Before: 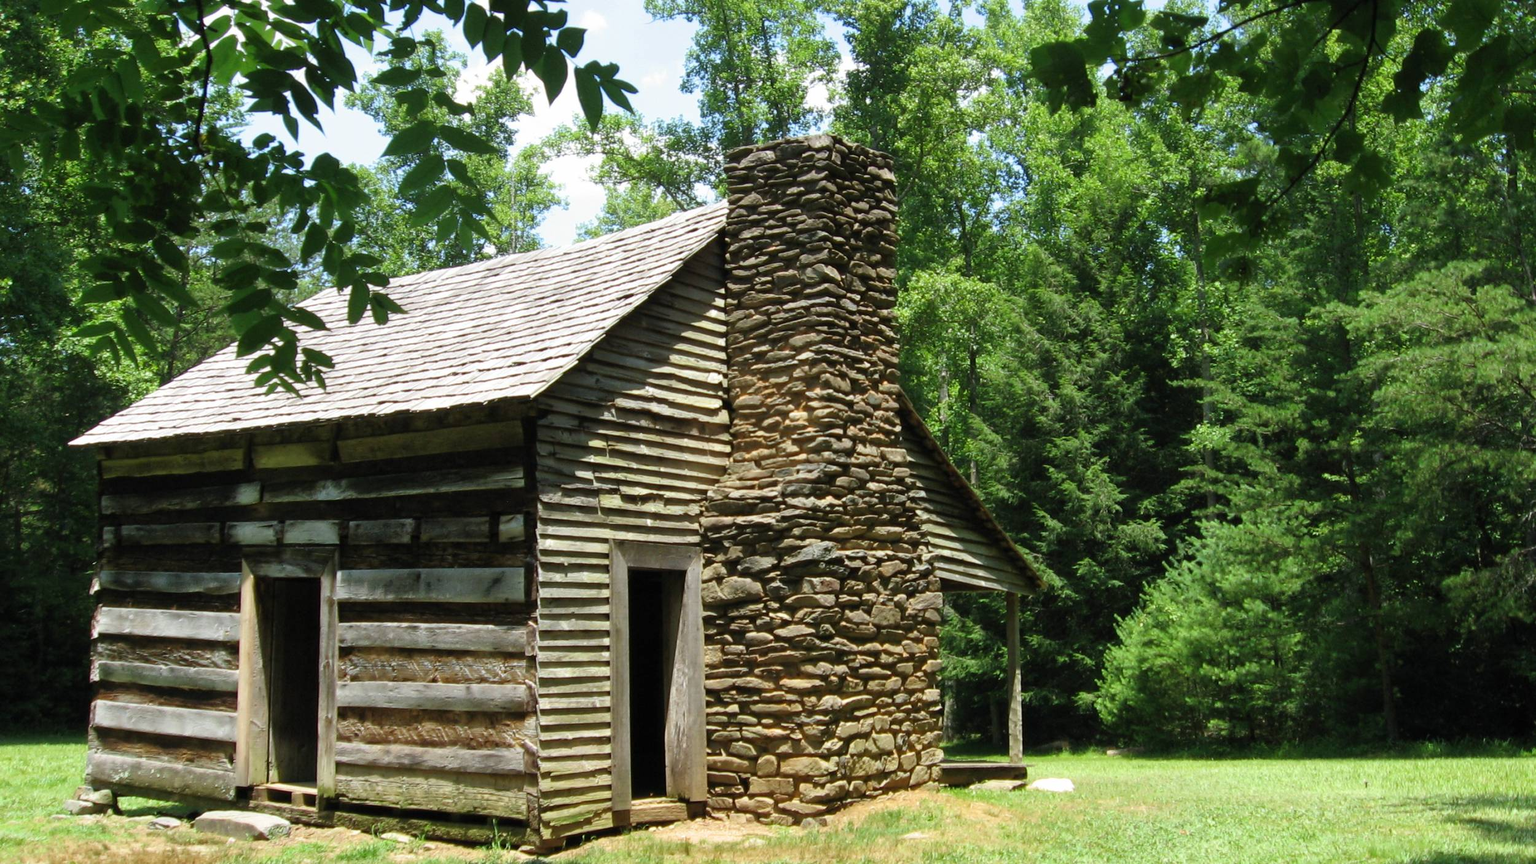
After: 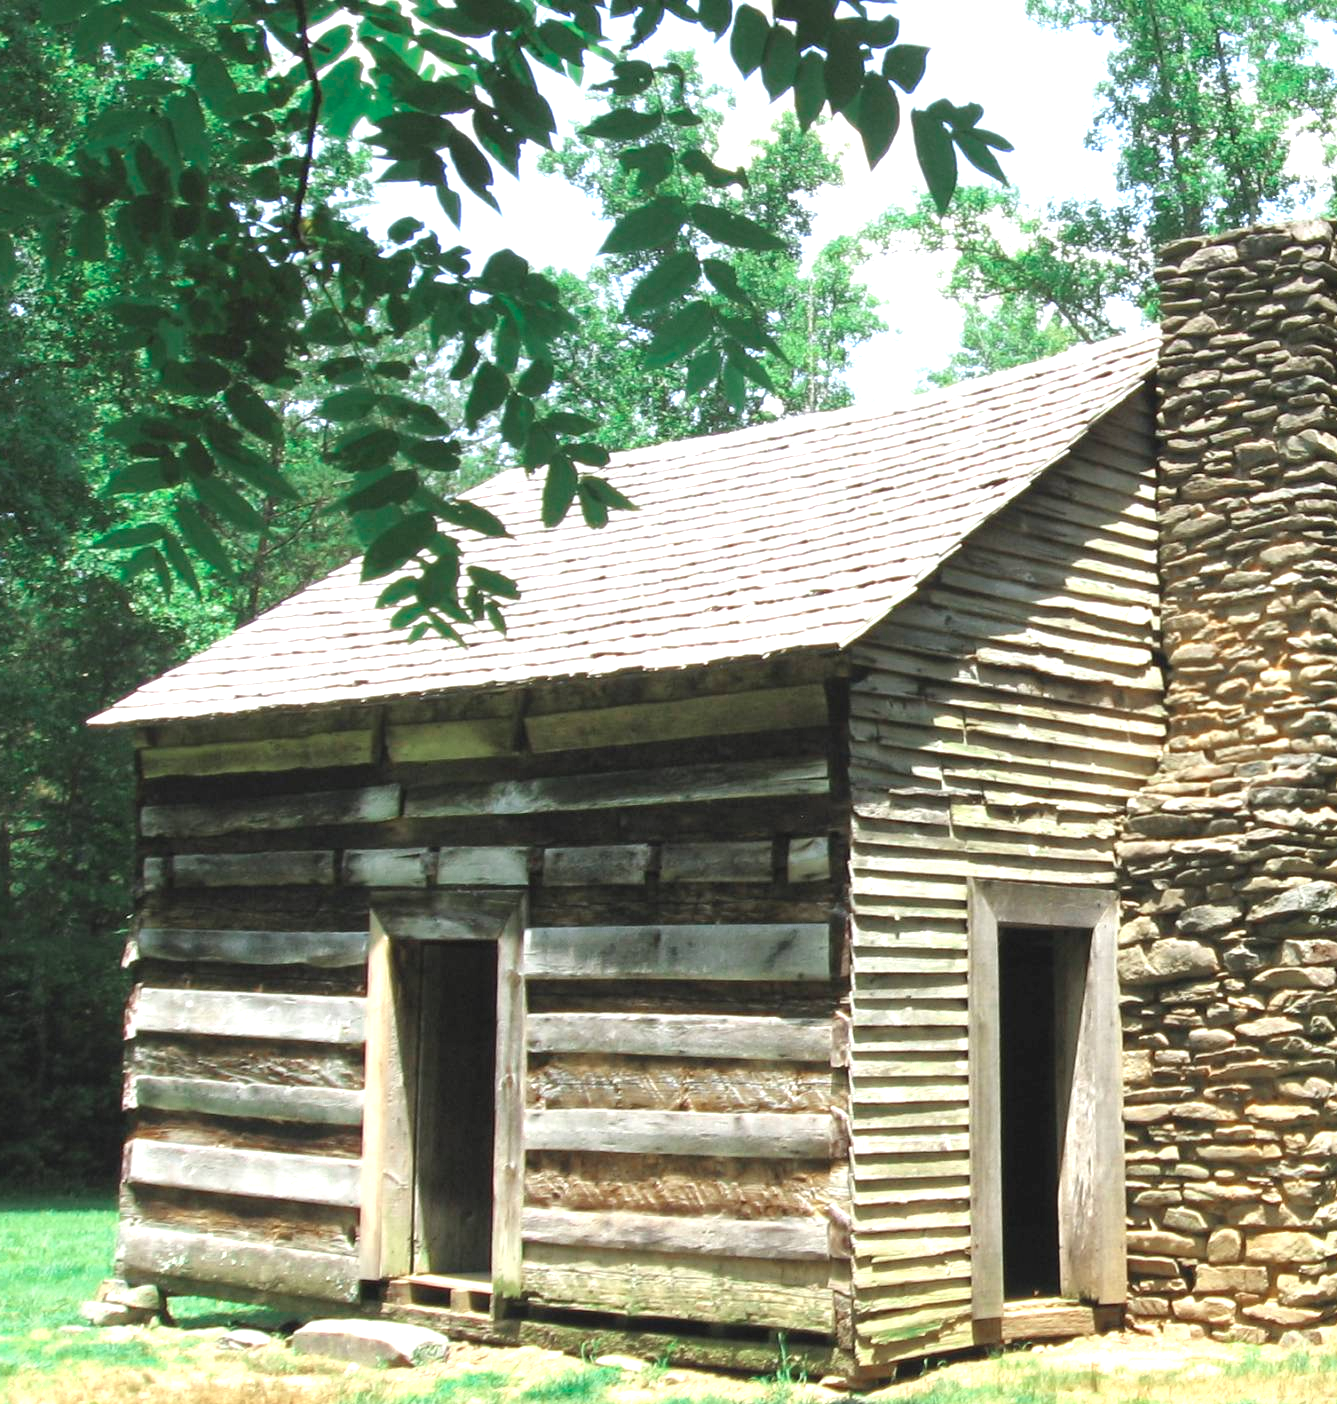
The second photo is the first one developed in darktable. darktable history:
exposure: black level correction 0, exposure 1.188 EV, compensate highlight preservation false
contrast brightness saturation: contrast -0.093, brightness 0.053, saturation 0.081
color zones: curves: ch0 [(0, 0.5) (0.125, 0.4) (0.25, 0.5) (0.375, 0.4) (0.5, 0.4) (0.625, 0.6) (0.75, 0.6) (0.875, 0.5)]; ch1 [(0, 0.35) (0.125, 0.45) (0.25, 0.35) (0.375, 0.35) (0.5, 0.35) (0.625, 0.35) (0.75, 0.45) (0.875, 0.35)]; ch2 [(0, 0.6) (0.125, 0.5) (0.25, 0.5) (0.375, 0.6) (0.5, 0.6) (0.625, 0.5) (0.75, 0.5) (0.875, 0.5)]
crop: left 0.995%, right 45.488%, bottom 0.085%
